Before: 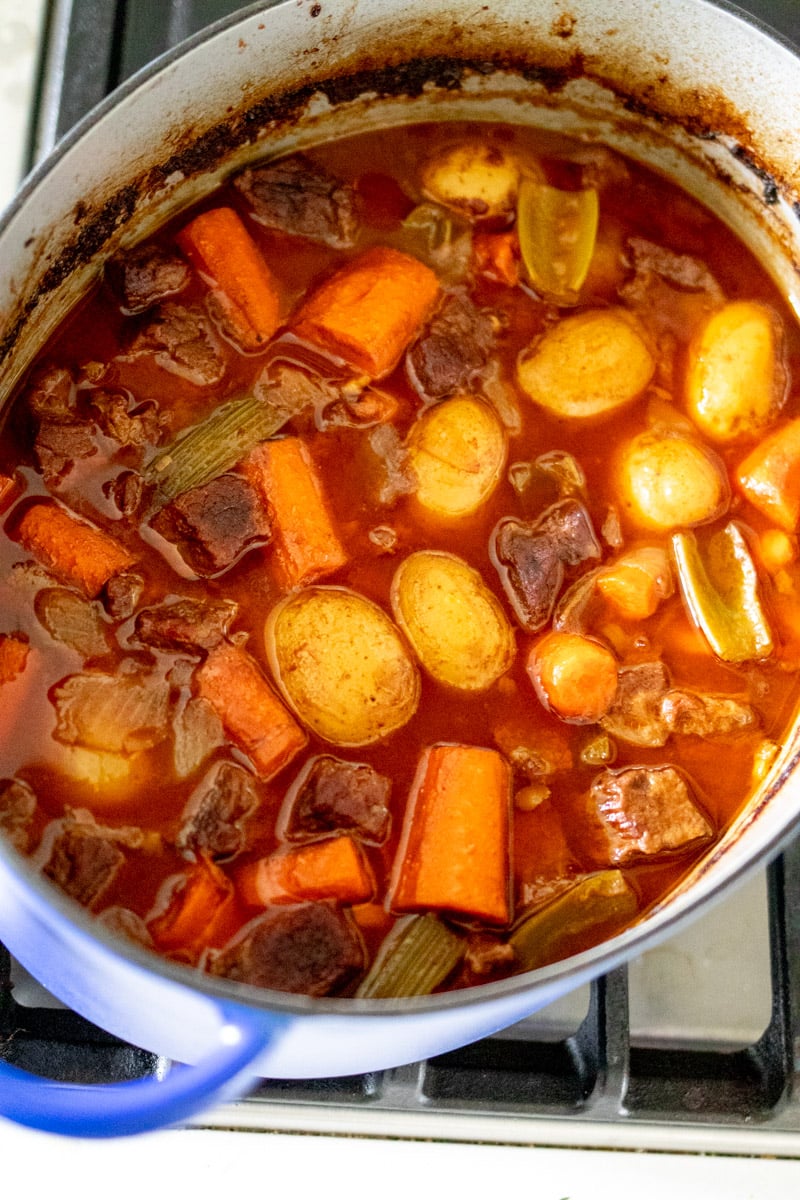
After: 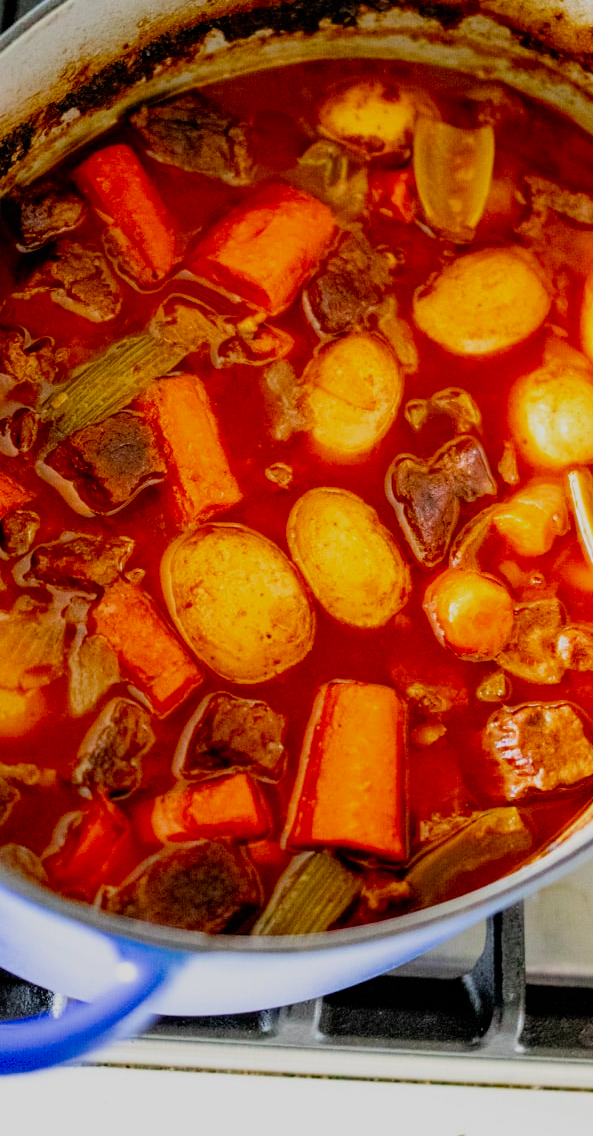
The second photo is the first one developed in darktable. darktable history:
crop and rotate: left 13.15%, top 5.251%, right 12.609%
filmic rgb: black relative exposure -7.75 EV, white relative exposure 4.4 EV, threshold 3 EV, hardness 3.76, latitude 38.11%, contrast 0.966, highlights saturation mix 10%, shadows ↔ highlights balance 4.59%, color science v4 (2020), enable highlight reconstruction true
